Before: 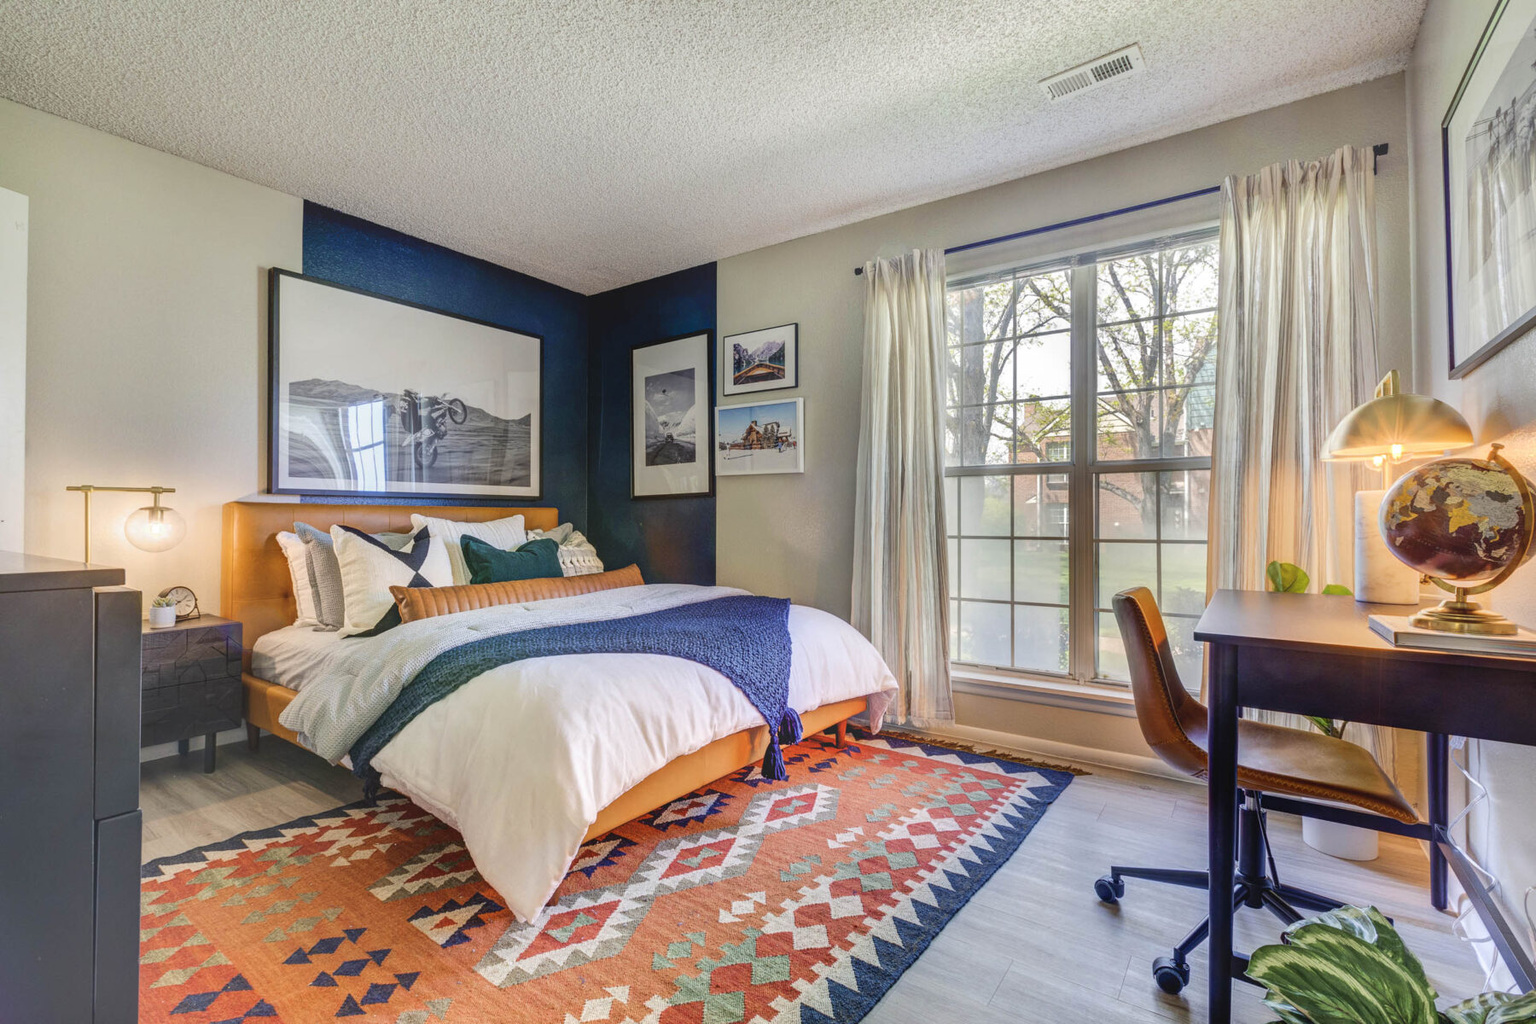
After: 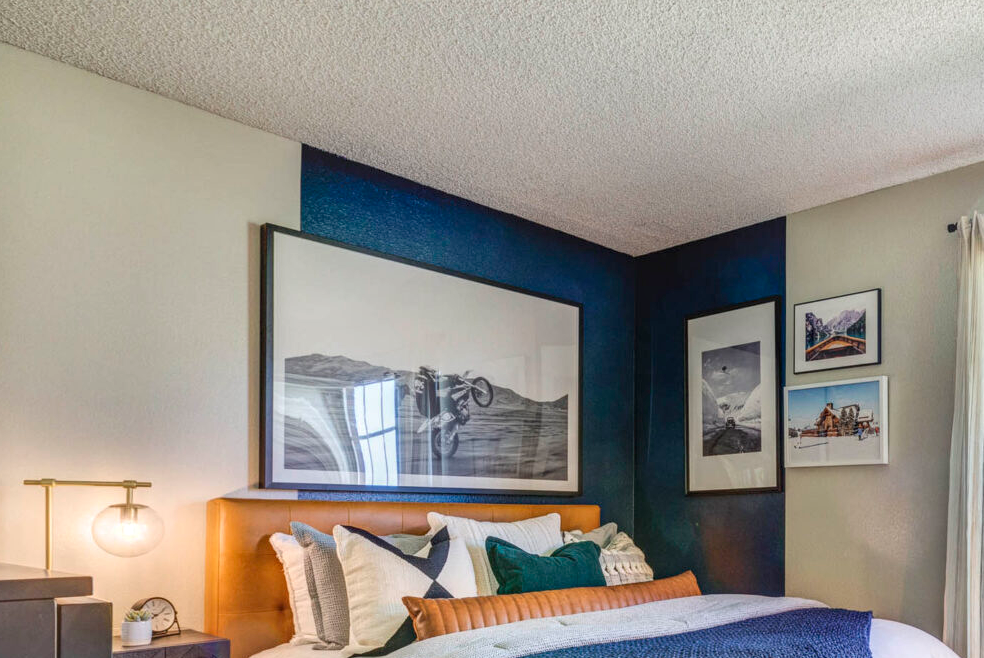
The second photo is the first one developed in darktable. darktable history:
local contrast: on, module defaults
crop and rotate: left 3.047%, top 7.509%, right 42.236%, bottom 37.598%
